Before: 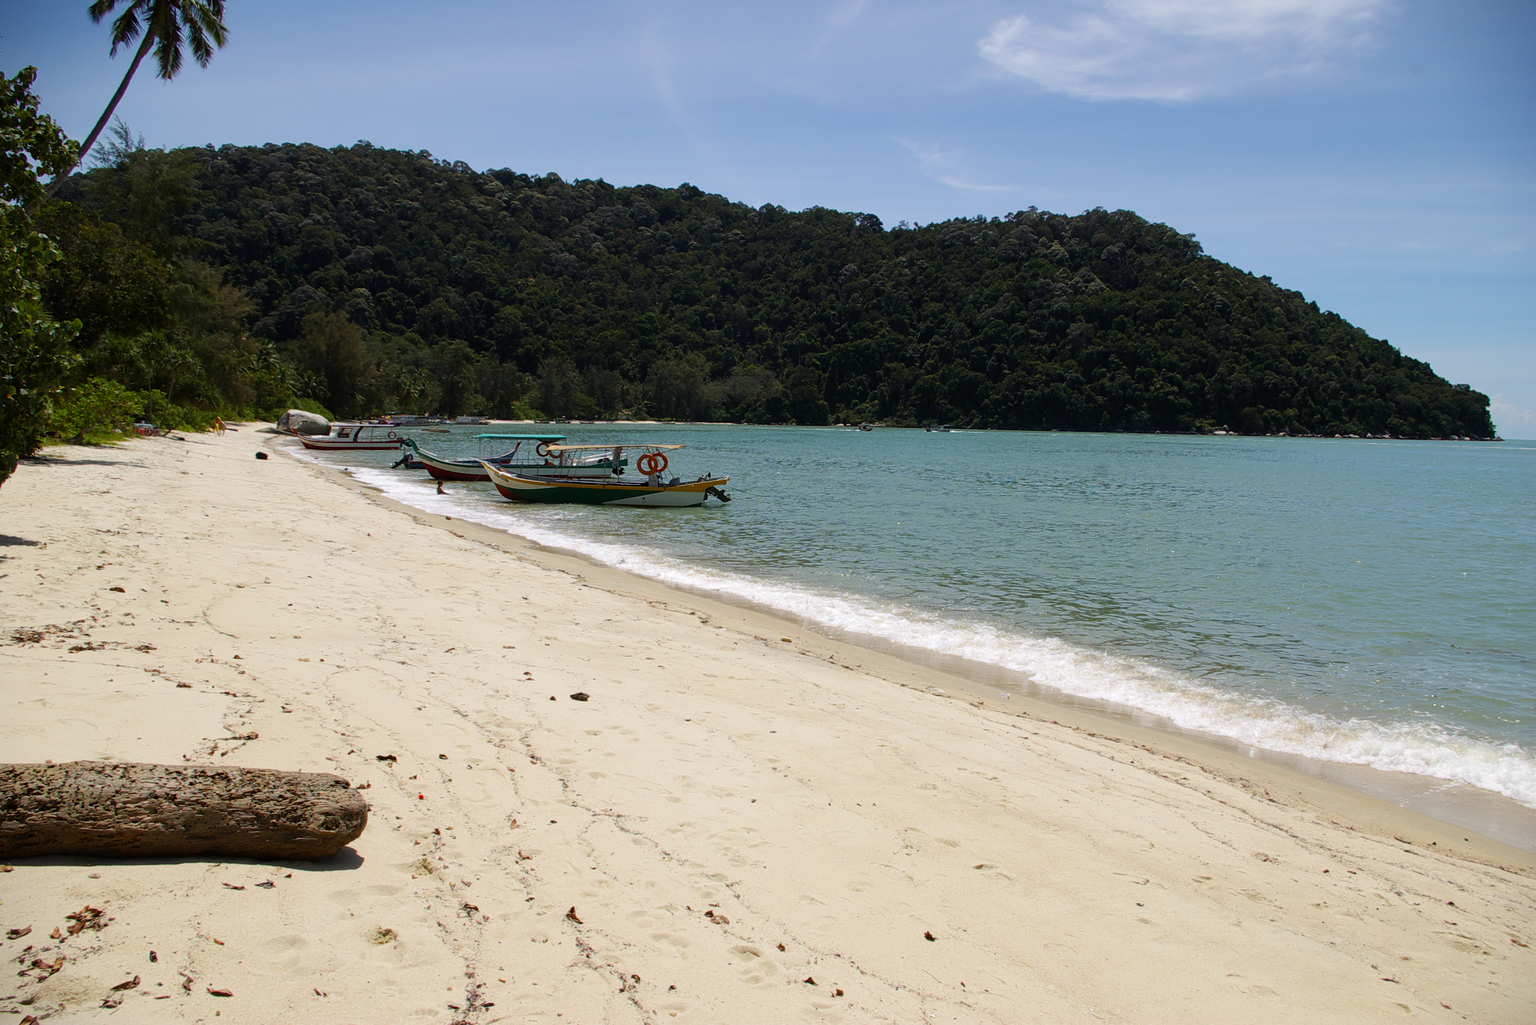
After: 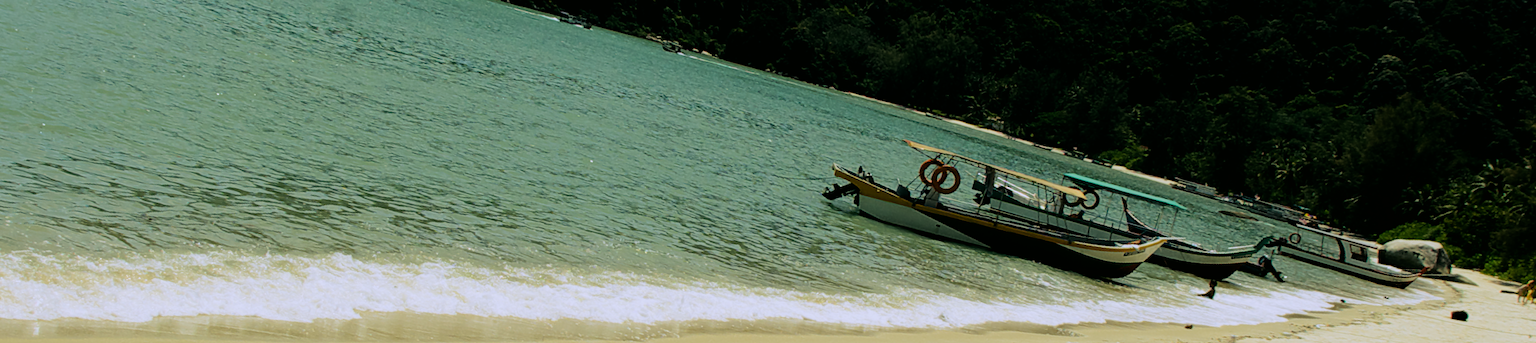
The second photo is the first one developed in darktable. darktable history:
filmic rgb: black relative exposure -5 EV, hardness 2.88, contrast 1.3, highlights saturation mix -30%
rgb curve: curves: ch0 [(0.123, 0.061) (0.995, 0.887)]; ch1 [(0.06, 0.116) (1, 0.906)]; ch2 [(0, 0) (0.824, 0.69) (1, 1)], mode RGB, independent channels, compensate middle gray true
crop and rotate: angle 16.12°, top 30.835%, bottom 35.653%
exposure: black level correction 0.001, exposure 0.3 EV, compensate highlight preservation false
